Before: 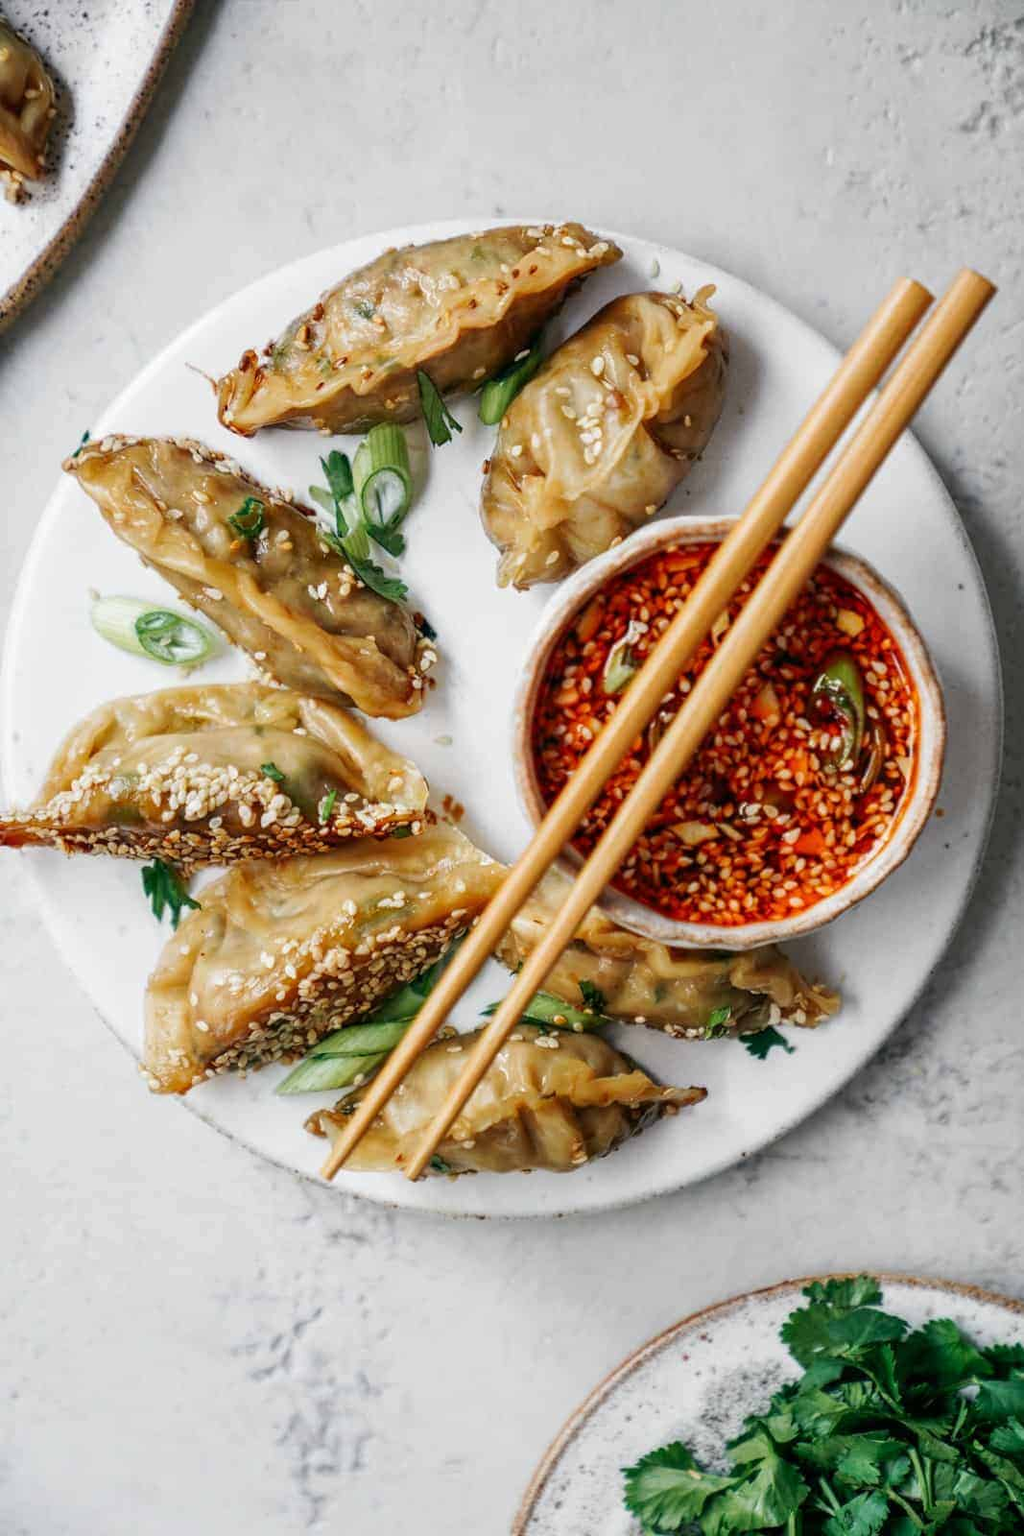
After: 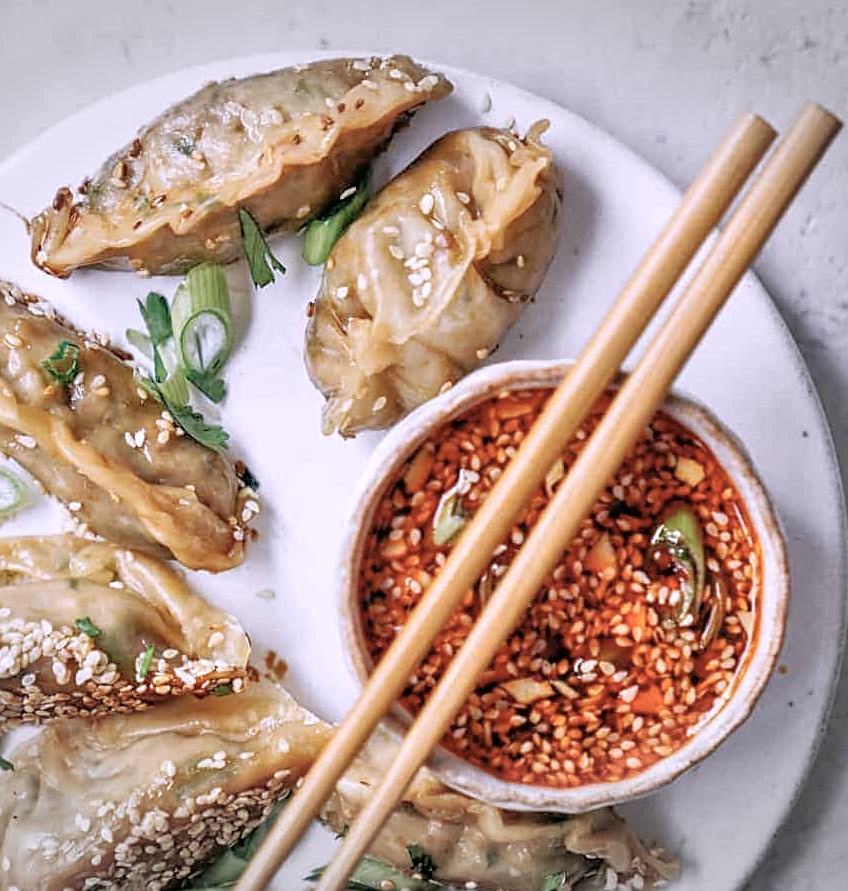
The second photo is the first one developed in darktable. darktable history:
vignetting: fall-off start 100%, brightness -0.282, width/height ratio 1.31
sharpen: on, module defaults
contrast brightness saturation: contrast 0.1, saturation -0.3
tone equalizer: -7 EV 0.15 EV, -6 EV 0.6 EV, -5 EV 1.15 EV, -4 EV 1.33 EV, -3 EV 1.15 EV, -2 EV 0.6 EV, -1 EV 0.15 EV, mask exposure compensation -0.5 EV
crop: left 18.38%, top 11.092%, right 2.134%, bottom 33.217%
white balance: red 1.042, blue 1.17
